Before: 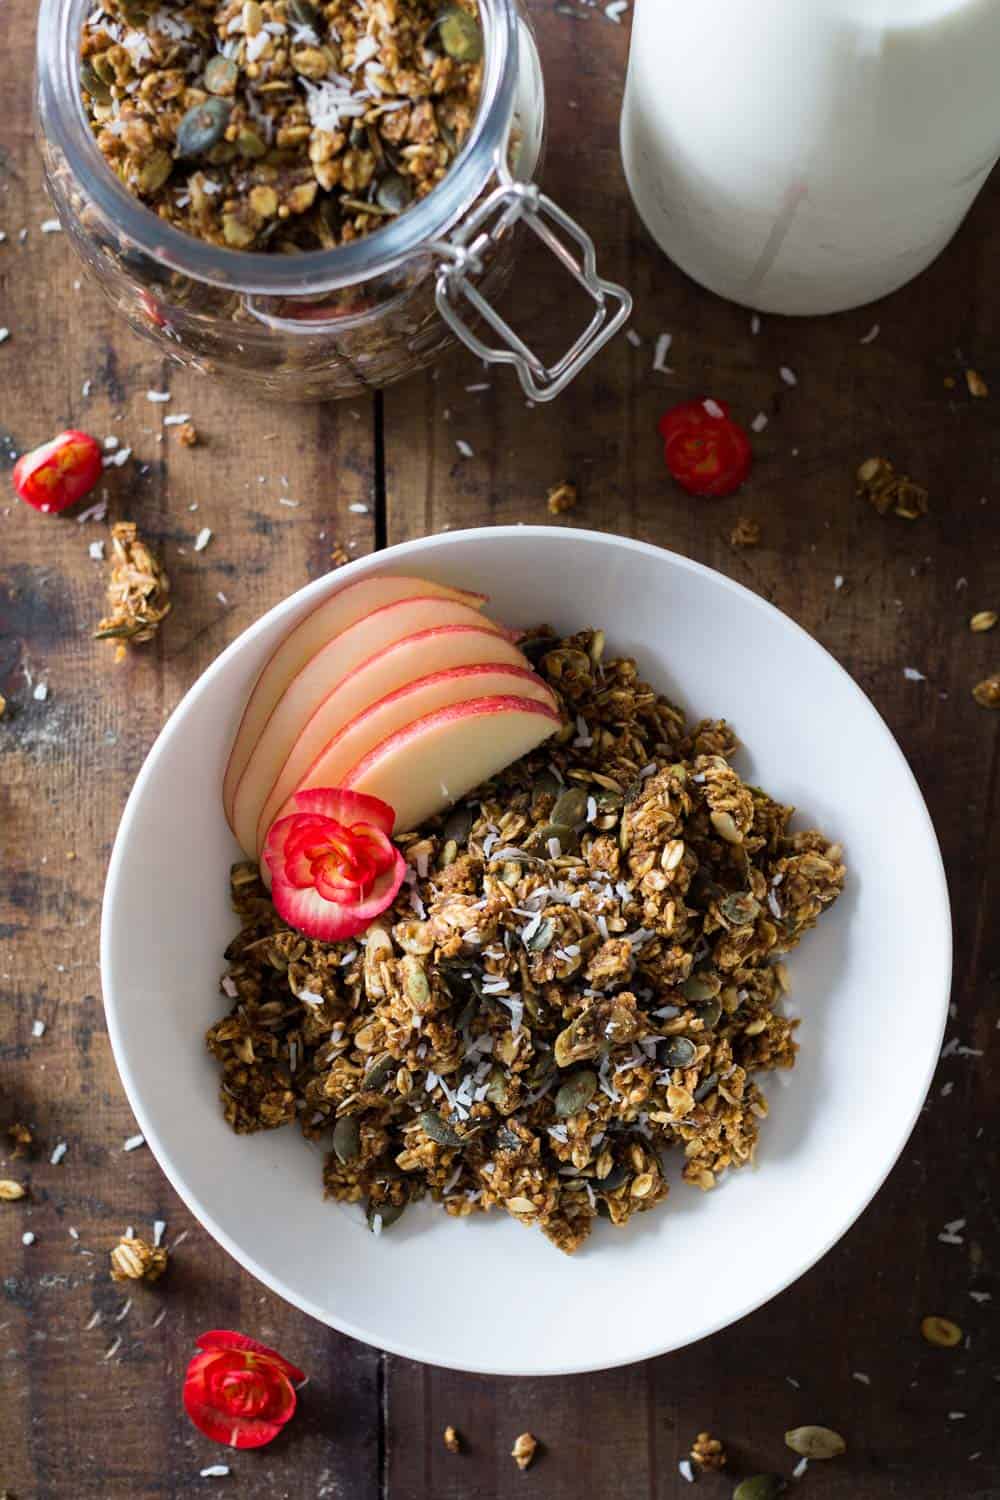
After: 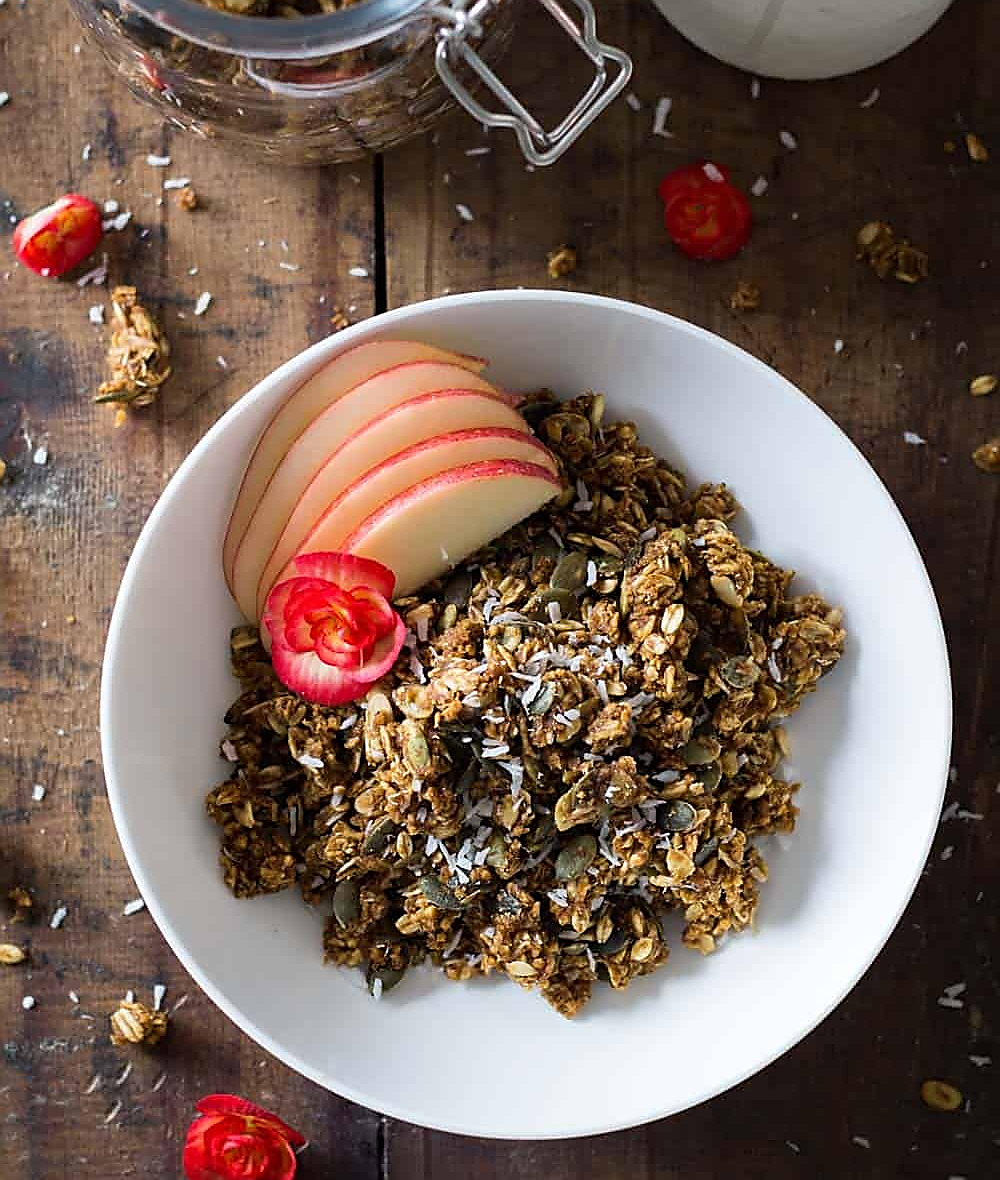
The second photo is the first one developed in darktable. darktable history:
crop and rotate: top 15.774%, bottom 5.506%
sharpen: radius 1.4, amount 1.25, threshold 0.7
